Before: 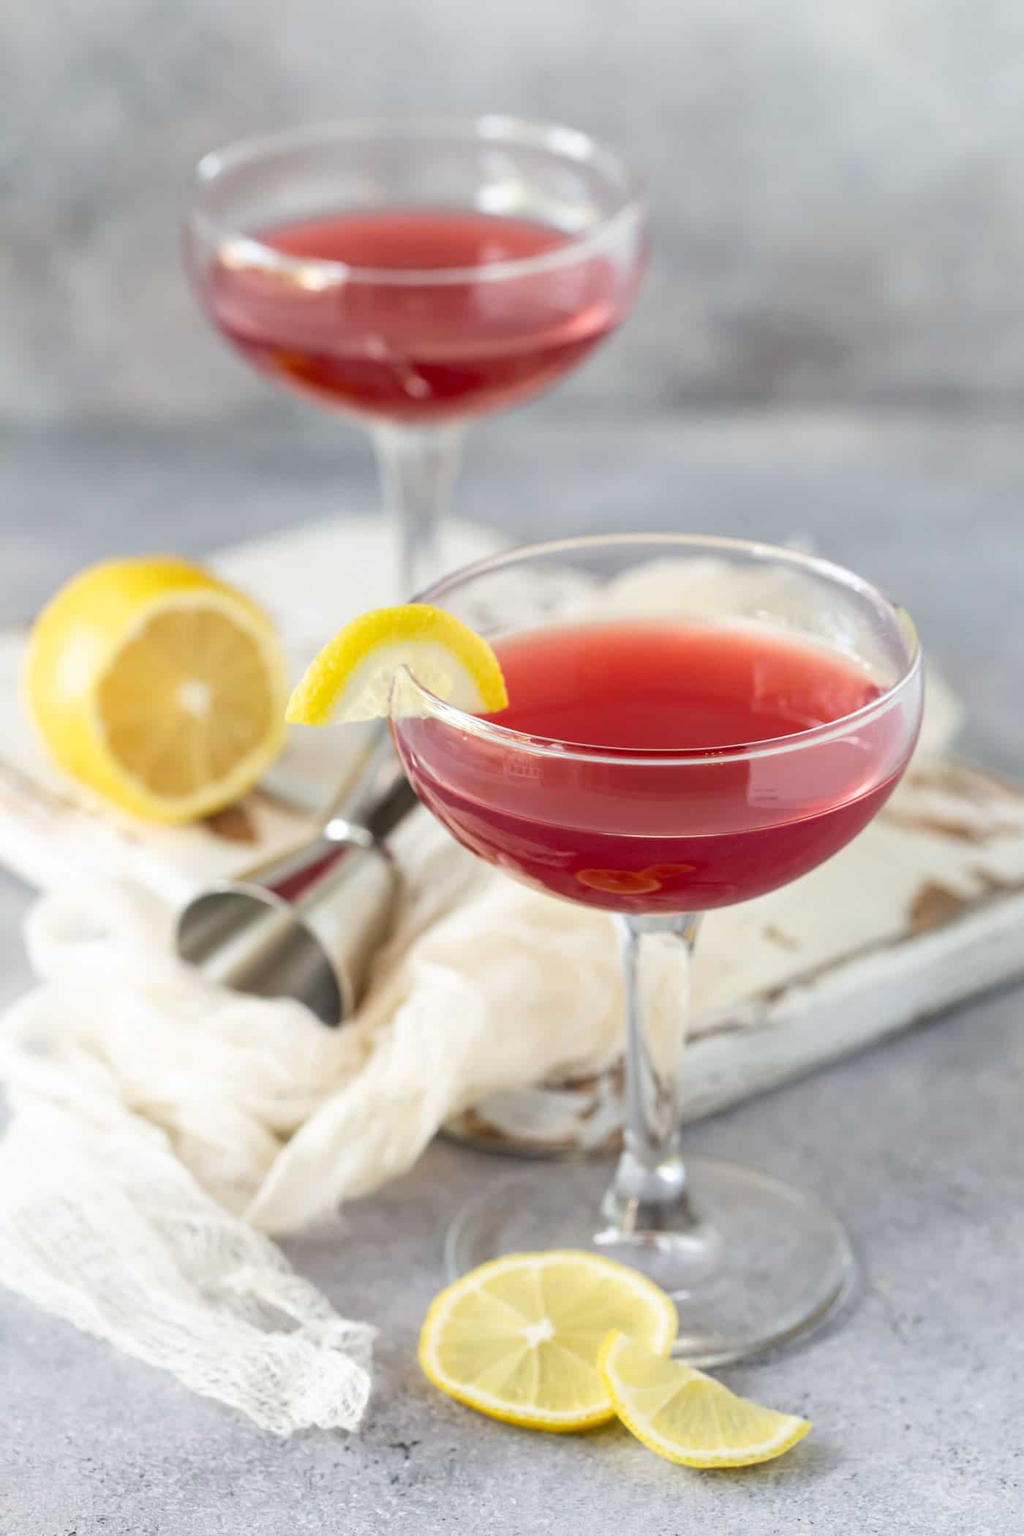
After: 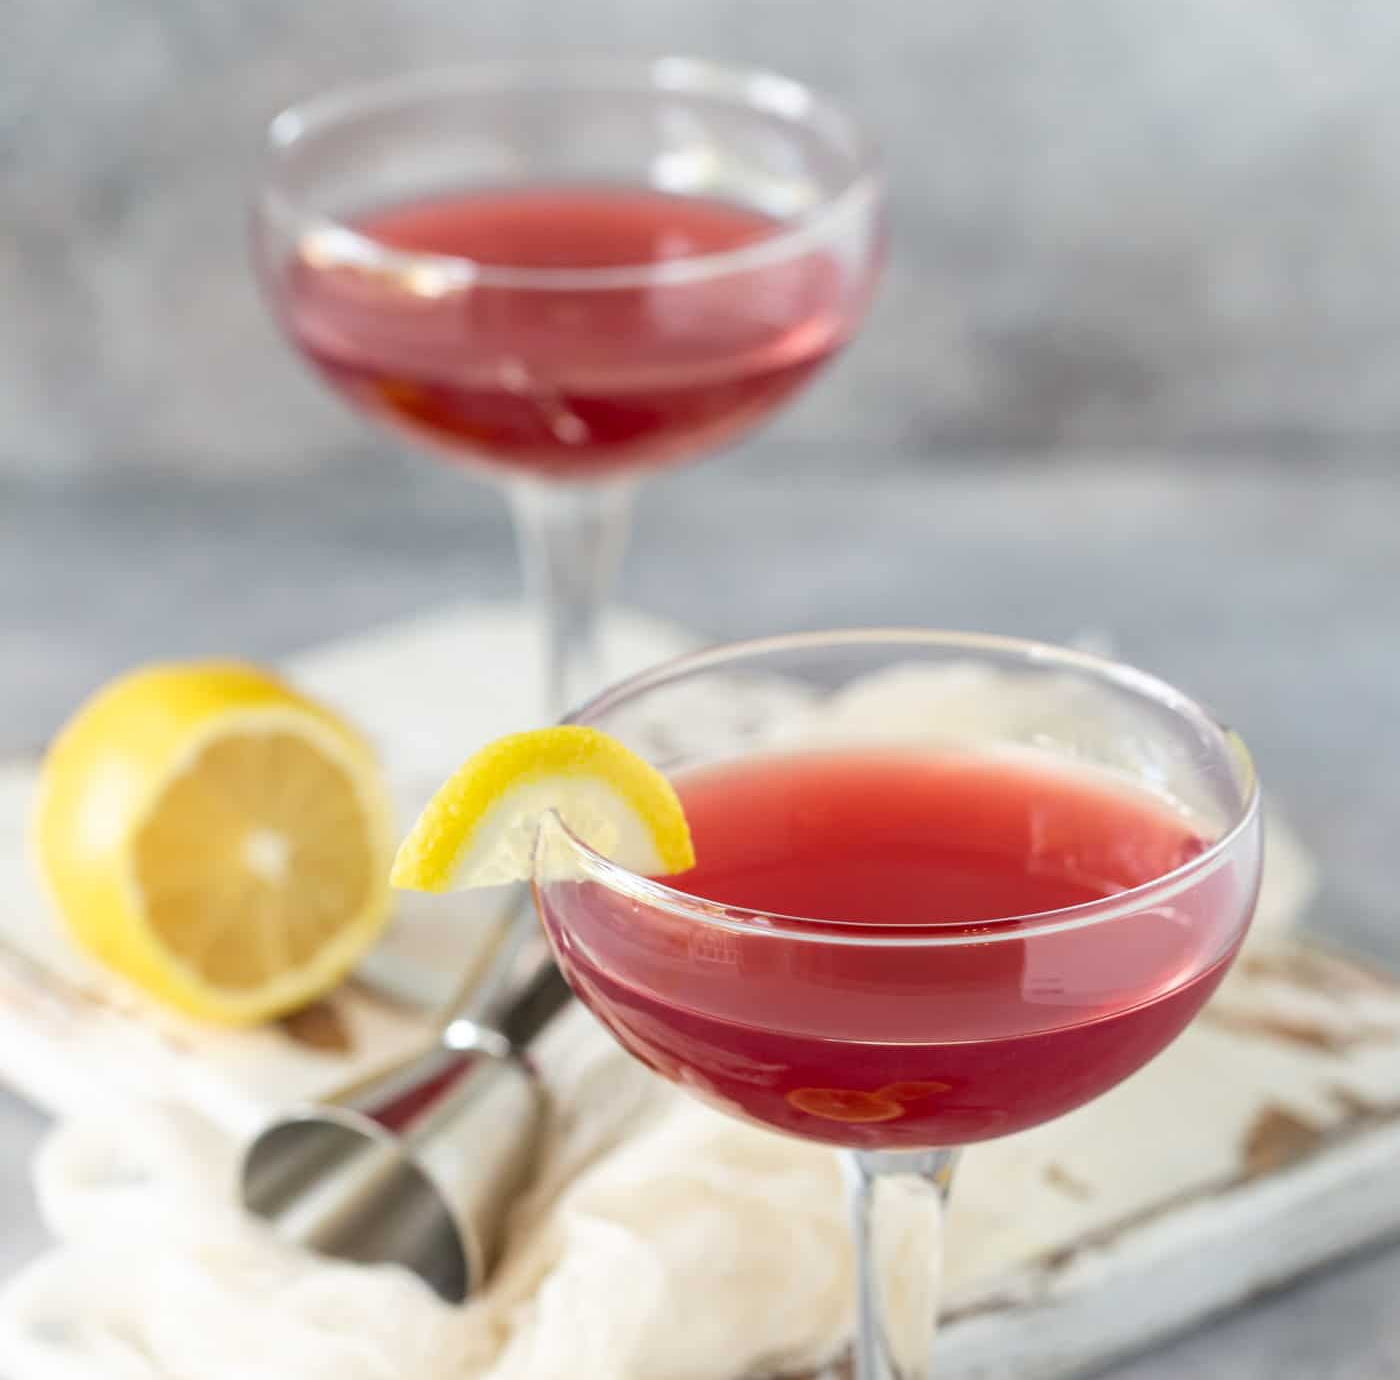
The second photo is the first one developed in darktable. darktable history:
crop and rotate: top 4.782%, bottom 29.497%
